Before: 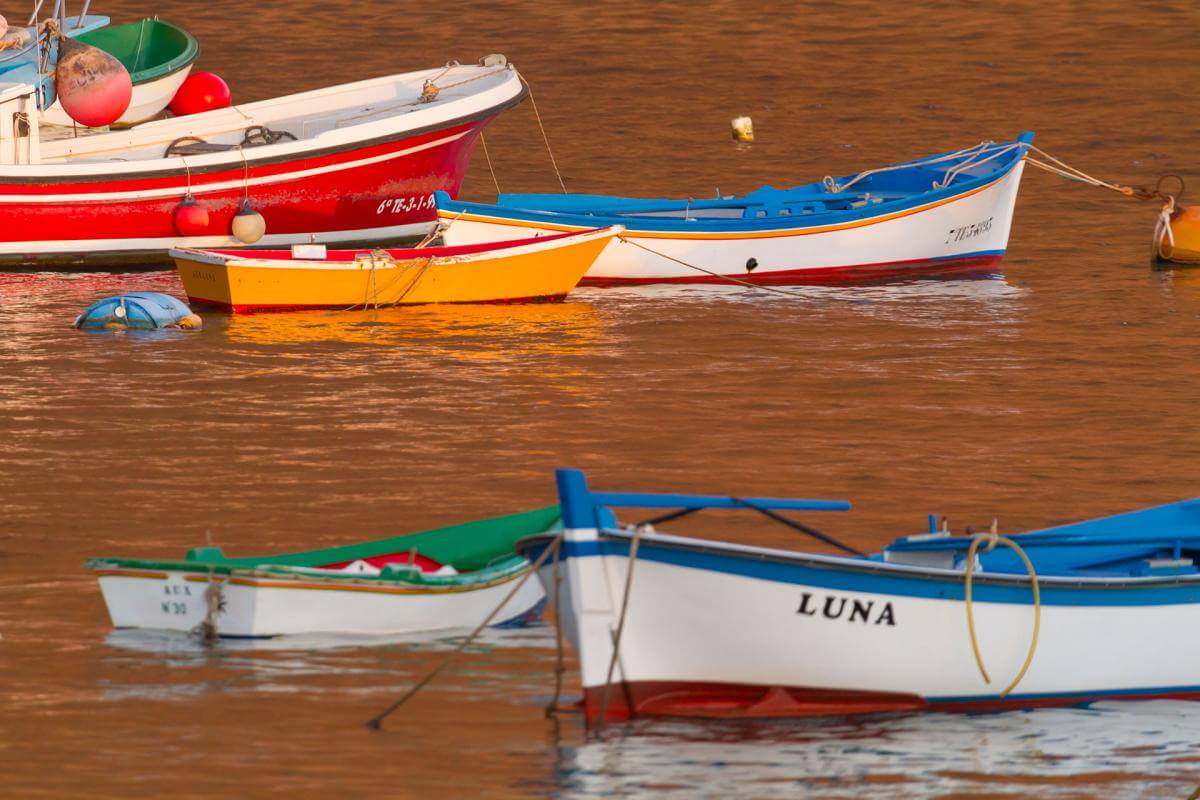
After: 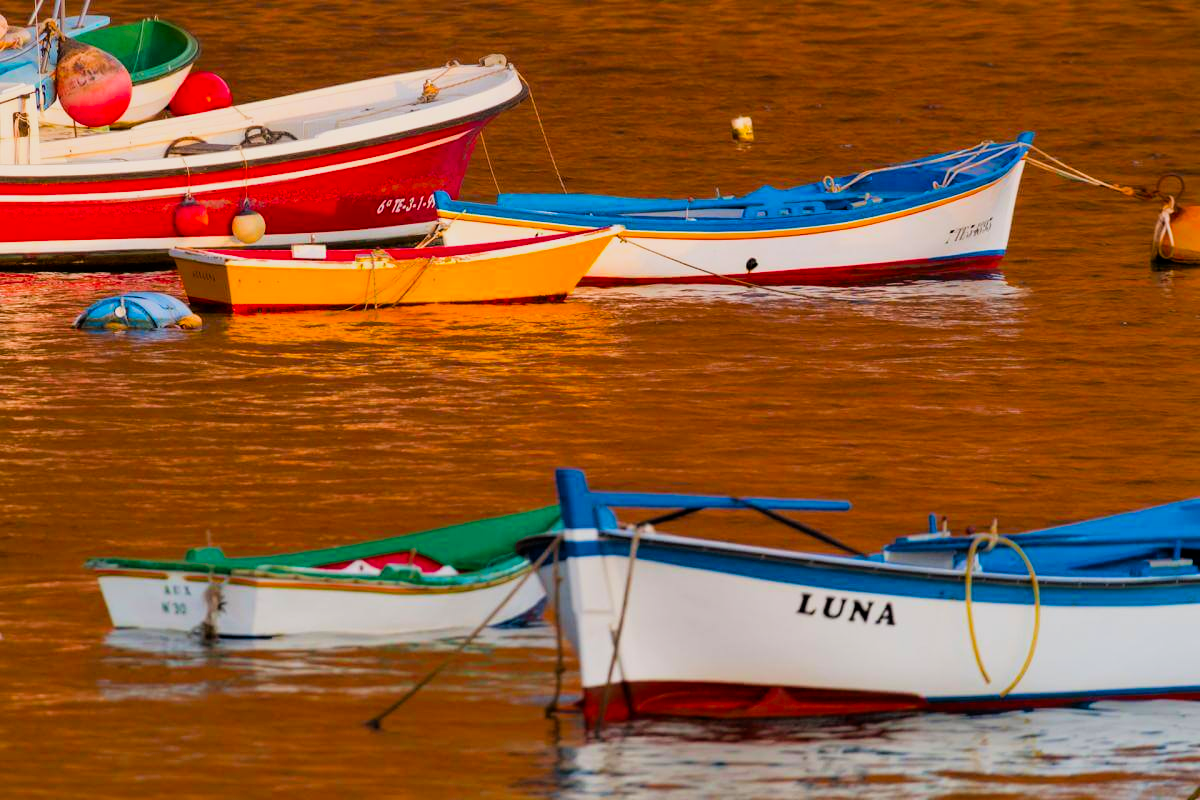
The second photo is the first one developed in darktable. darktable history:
filmic rgb: black relative exposure -5 EV, white relative exposure 3.5 EV, hardness 3.19, contrast 1.2, highlights saturation mix -50%
contrast brightness saturation: contrast 0.04, saturation 0.16
color balance rgb: perceptual saturation grading › global saturation 25%, global vibrance 20%
